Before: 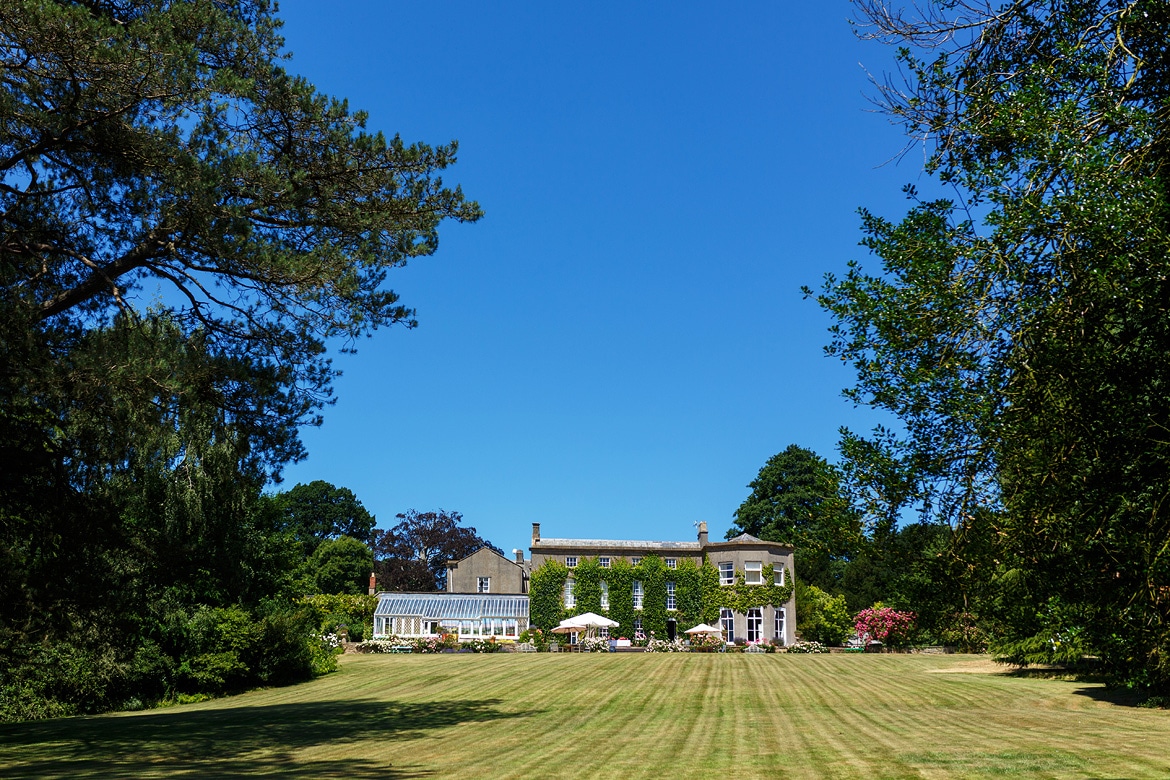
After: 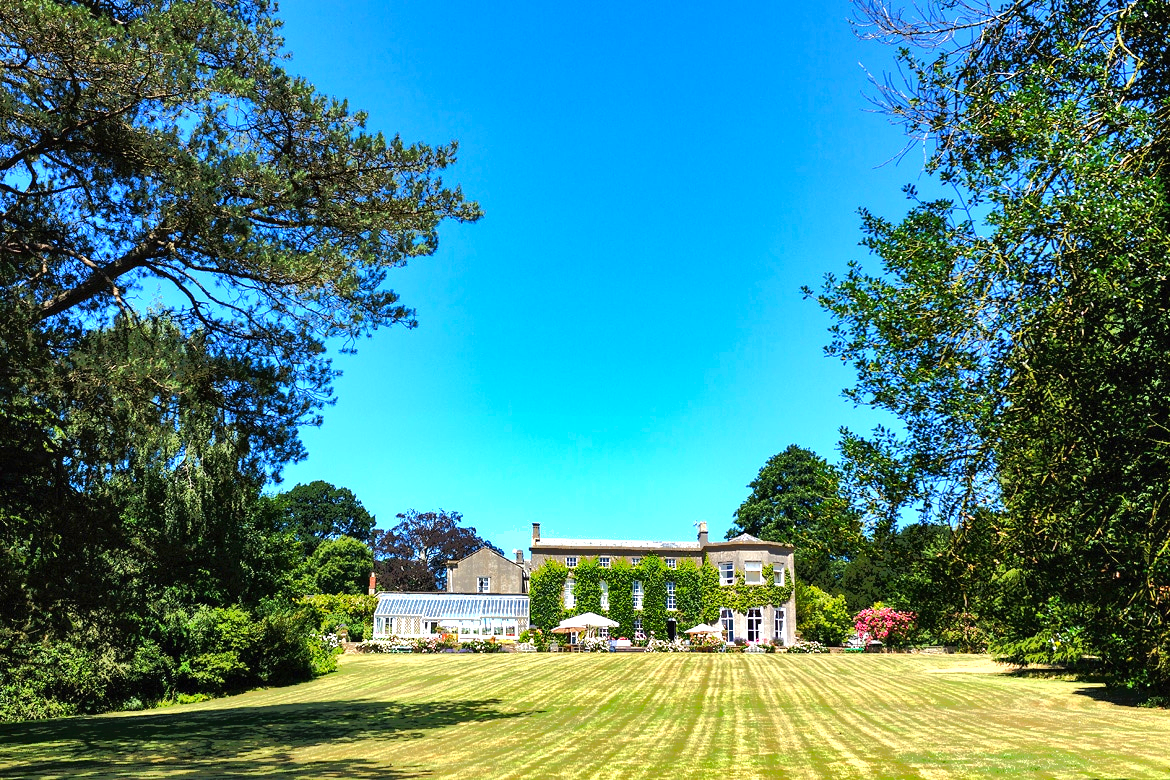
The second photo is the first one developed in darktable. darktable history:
contrast brightness saturation: contrast 0.102, brightness 0.031, saturation 0.09
shadows and highlights: soften with gaussian
tone equalizer: -7 EV -0.662 EV, -6 EV 1 EV, -5 EV -0.429 EV, -4 EV 0.455 EV, -3 EV 0.444 EV, -2 EV 0.173 EV, -1 EV -0.16 EV, +0 EV -0.371 EV, edges refinement/feathering 500, mask exposure compensation -1.57 EV, preserve details no
exposure: black level correction 0, exposure 1.101 EV, compensate highlight preservation false
